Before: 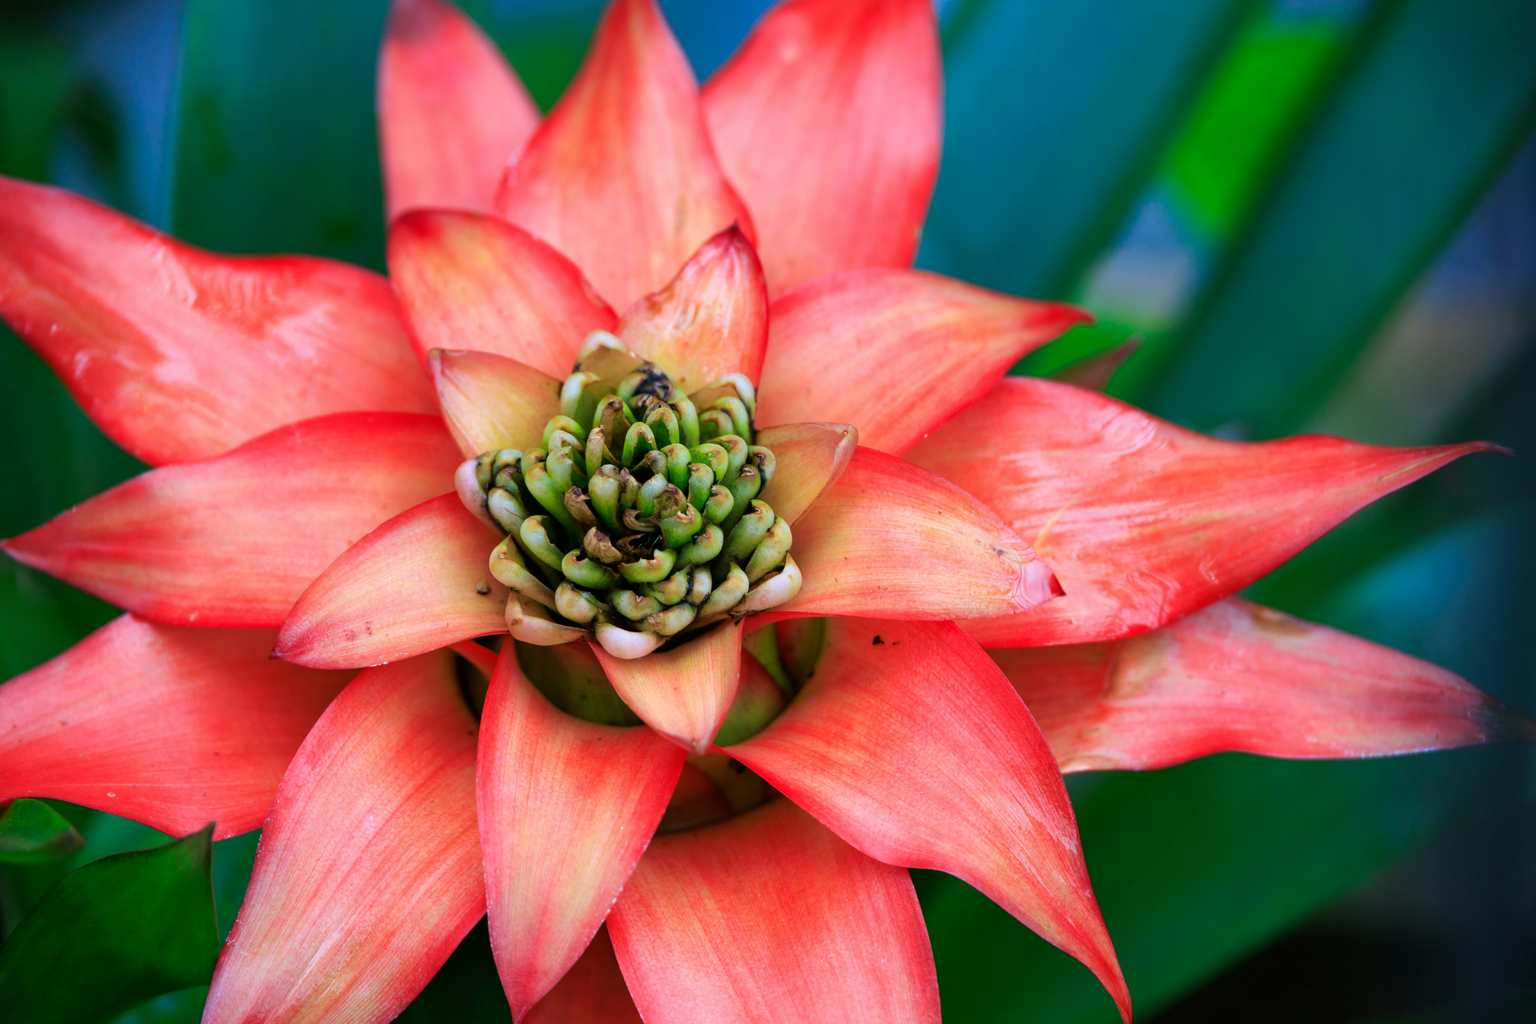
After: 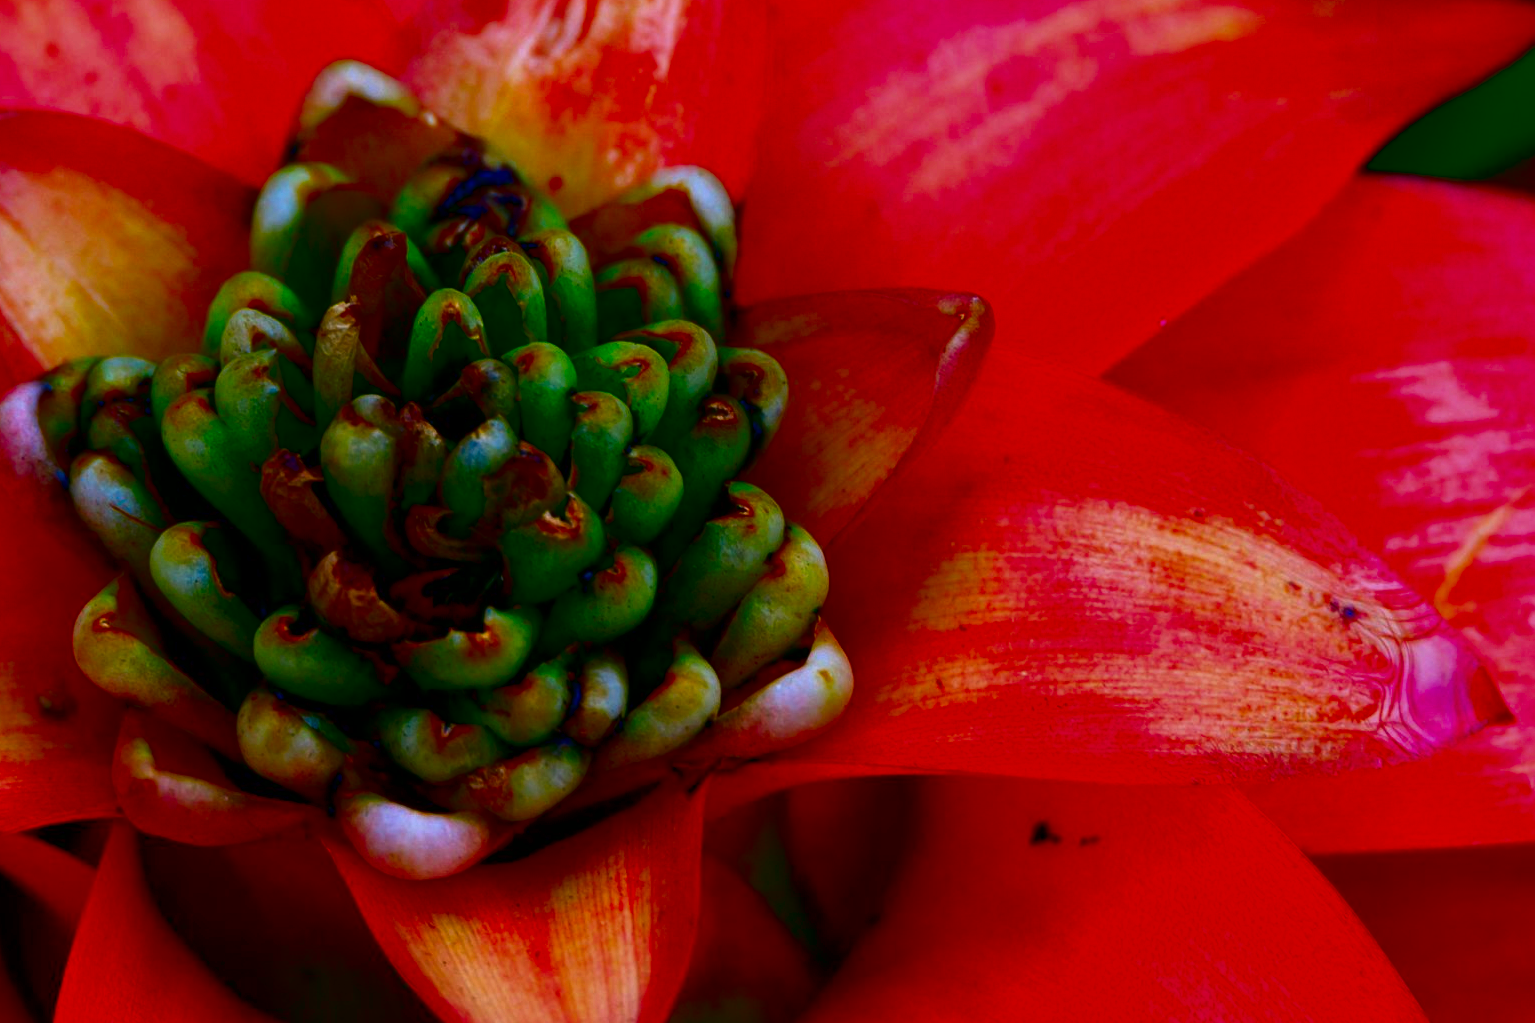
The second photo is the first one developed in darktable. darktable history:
contrast brightness saturation: brightness -1, saturation 1
white balance: red 1.004, blue 1.024
crop: left 30%, top 30%, right 30%, bottom 30%
